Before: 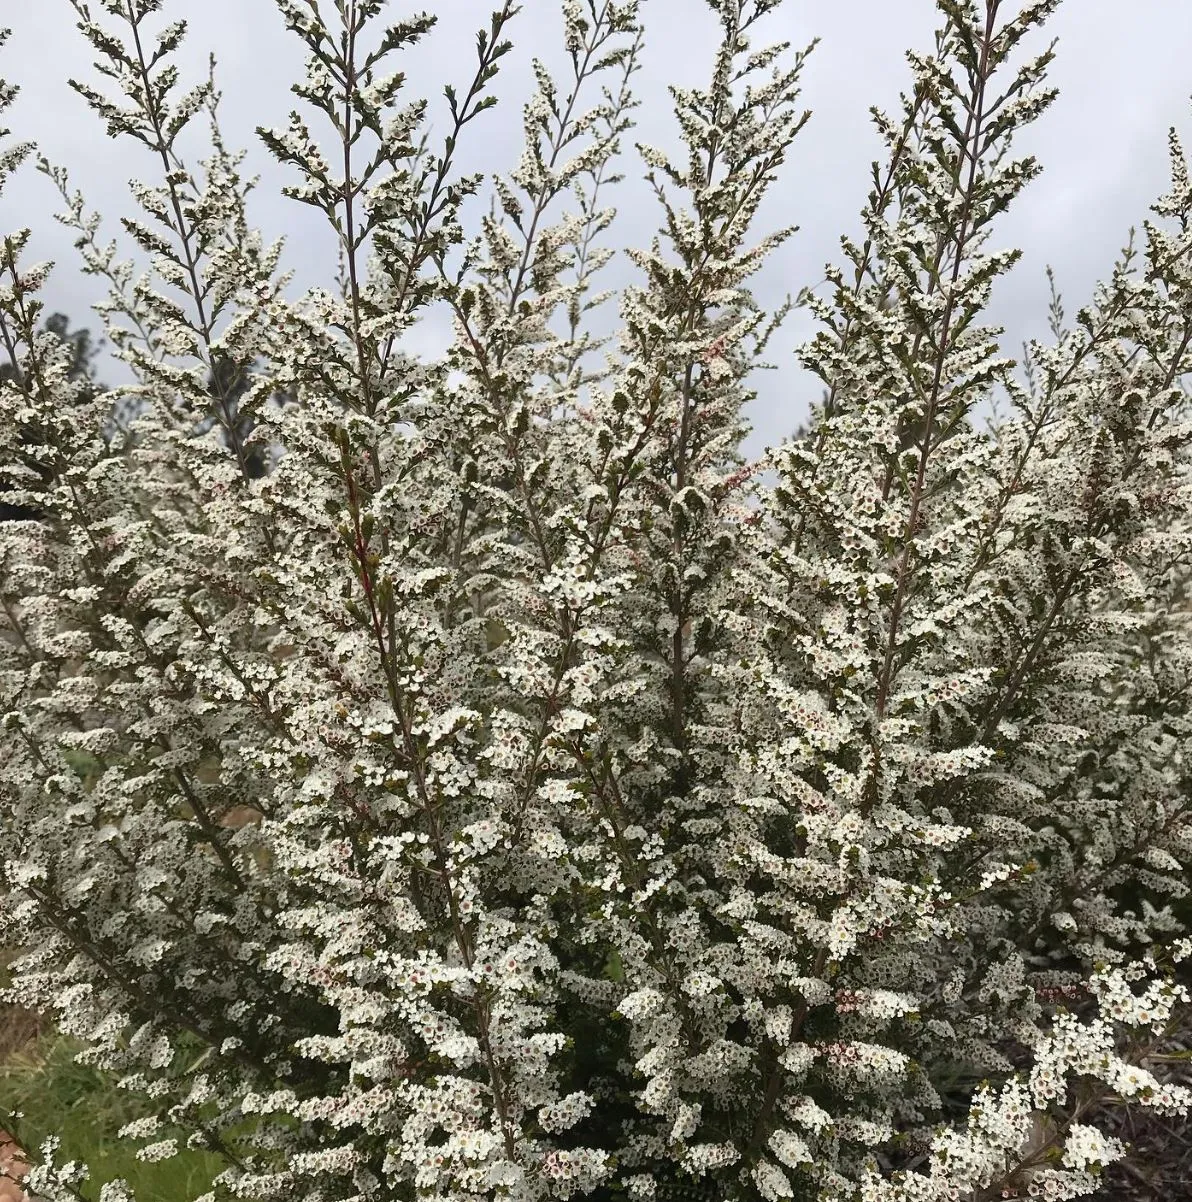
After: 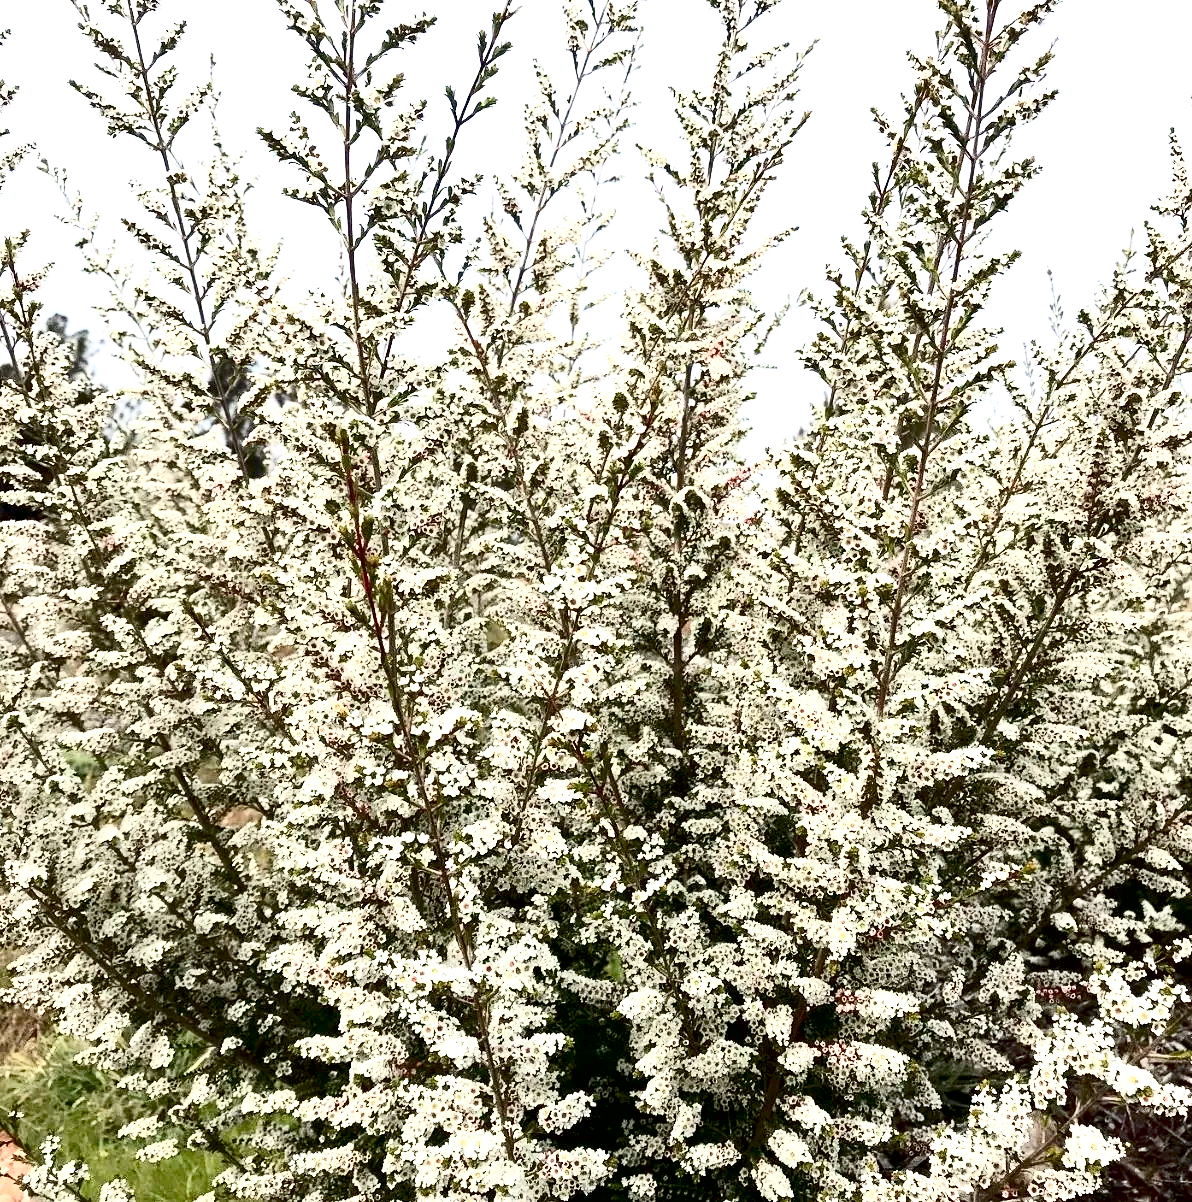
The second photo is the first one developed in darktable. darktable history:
exposure: black level correction 0.011, exposure 1.079 EV, compensate exposure bias true, compensate highlight preservation false
contrast brightness saturation: contrast 0.395, brightness 0.102
